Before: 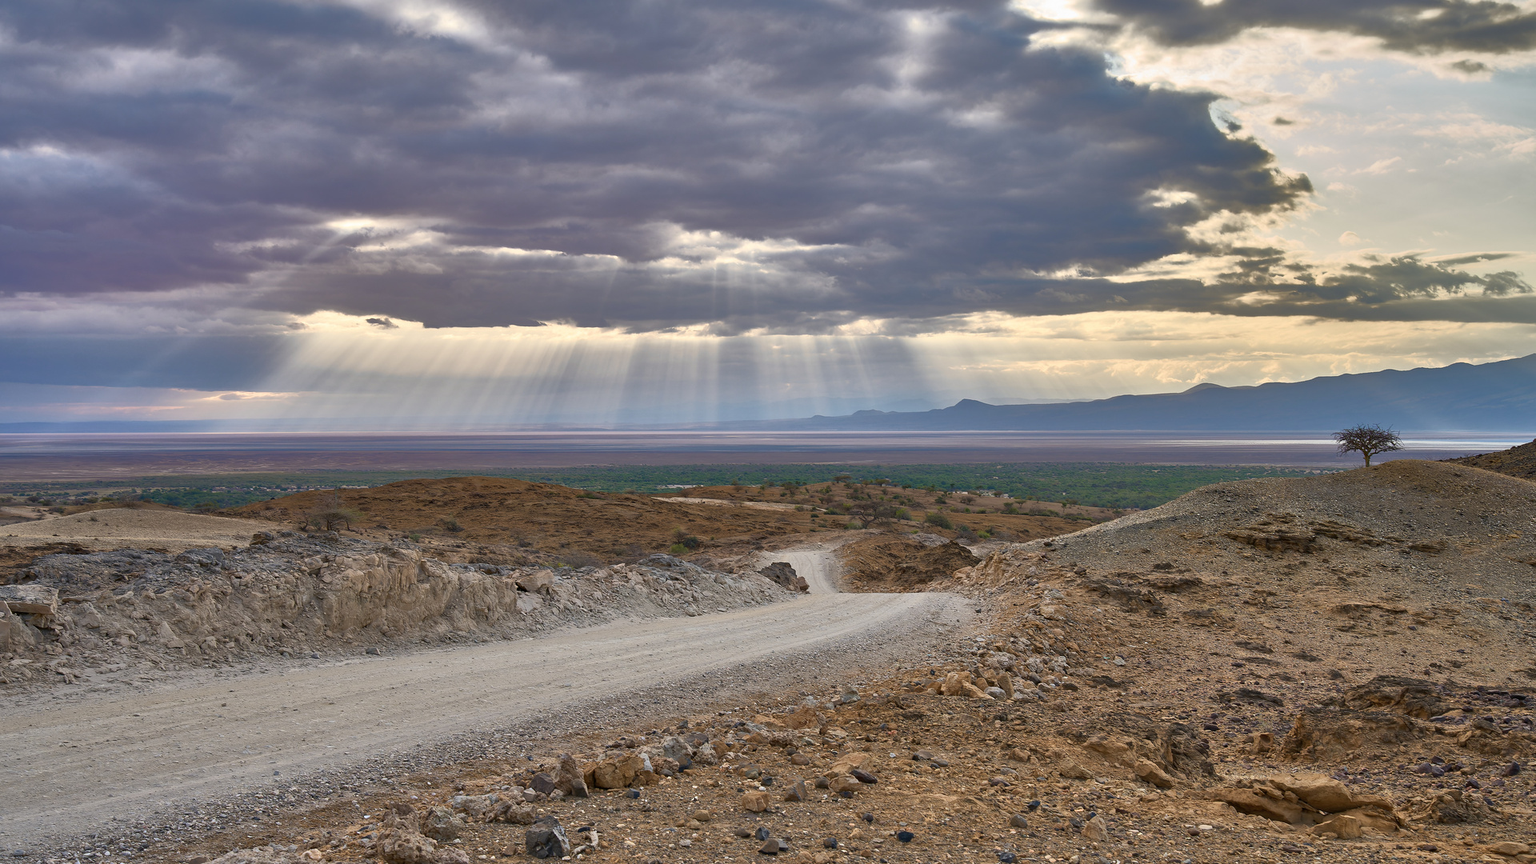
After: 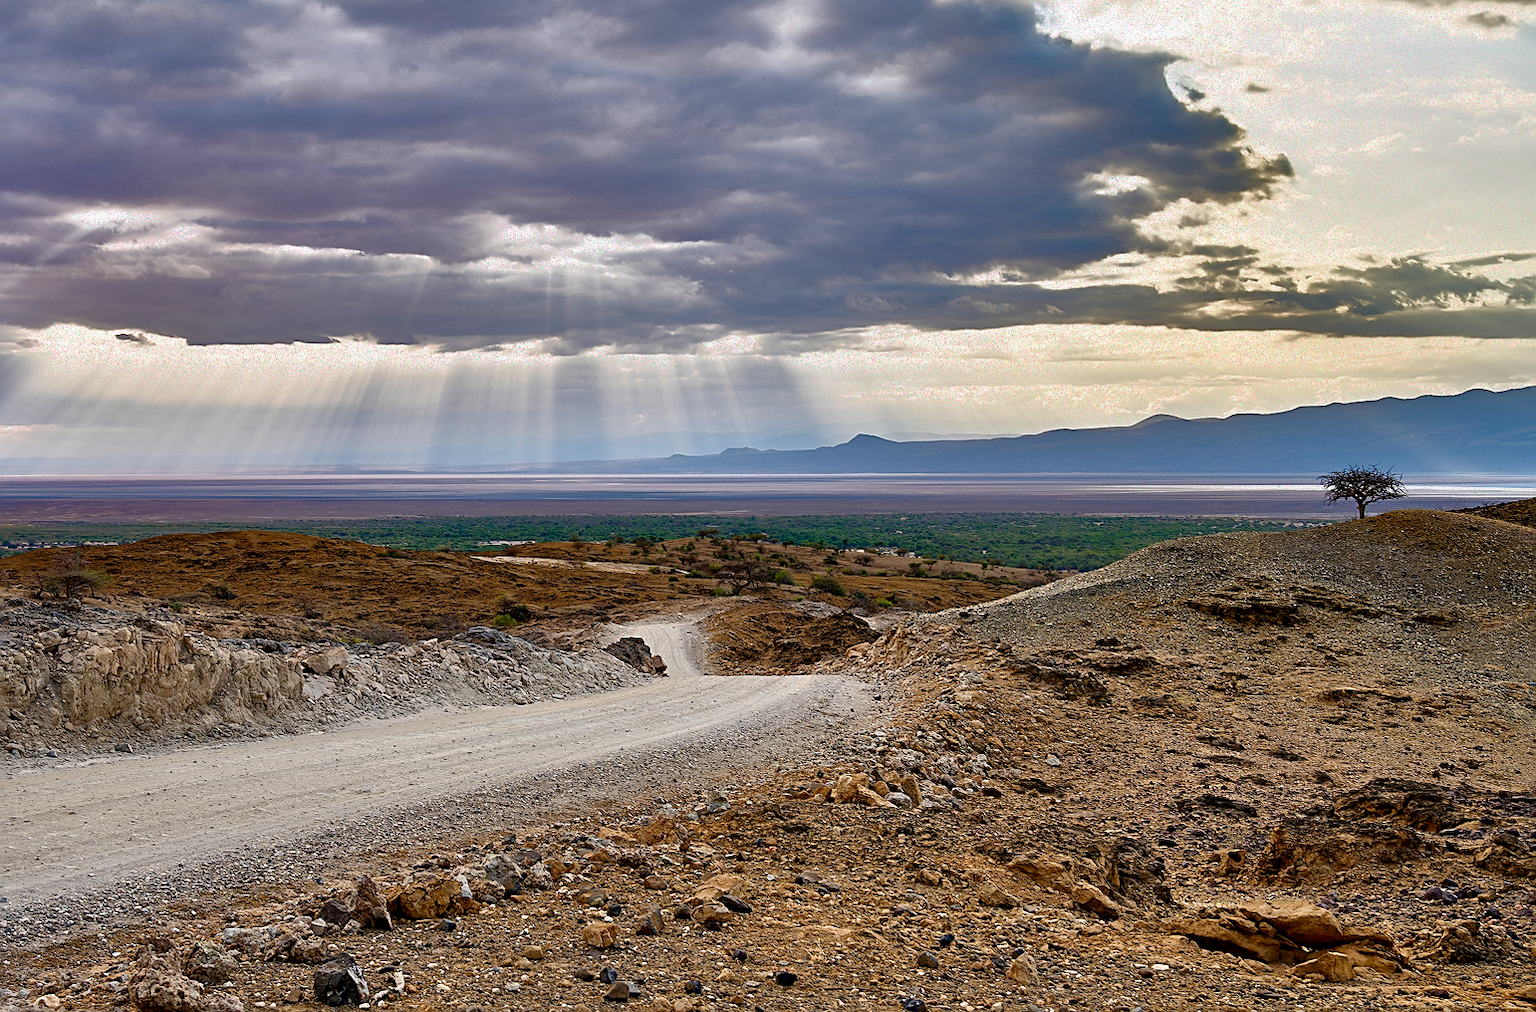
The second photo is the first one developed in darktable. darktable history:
crop and rotate: left 17.858%, top 5.914%, right 1.791%
exposure: black level correction 0.008, exposure 0.096 EV, compensate exposure bias true, compensate highlight preservation false
sharpen: on, module defaults
filmic rgb: black relative exposure -6.28 EV, white relative exposure 2.79 EV, threshold -0.305 EV, transition 3.19 EV, structure ↔ texture 99.13%, target black luminance 0%, hardness 4.64, latitude 67.6%, contrast 1.292, shadows ↔ highlights balance -3.4%, preserve chrominance no, color science v4 (2020), contrast in shadows soft, enable highlight reconstruction true
